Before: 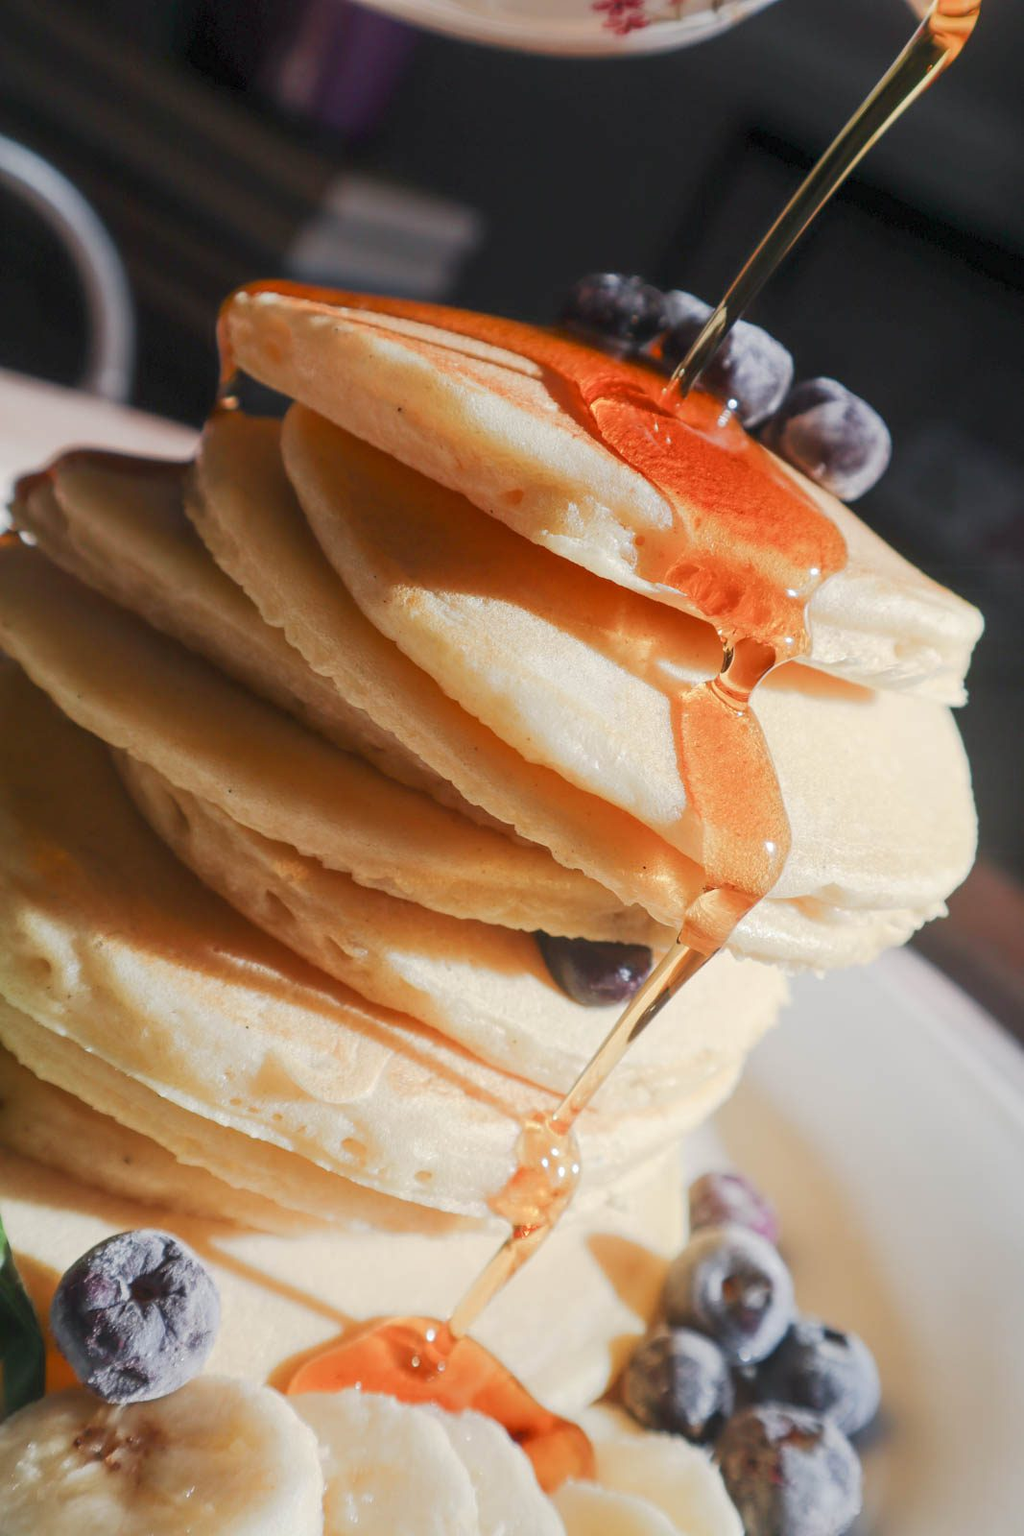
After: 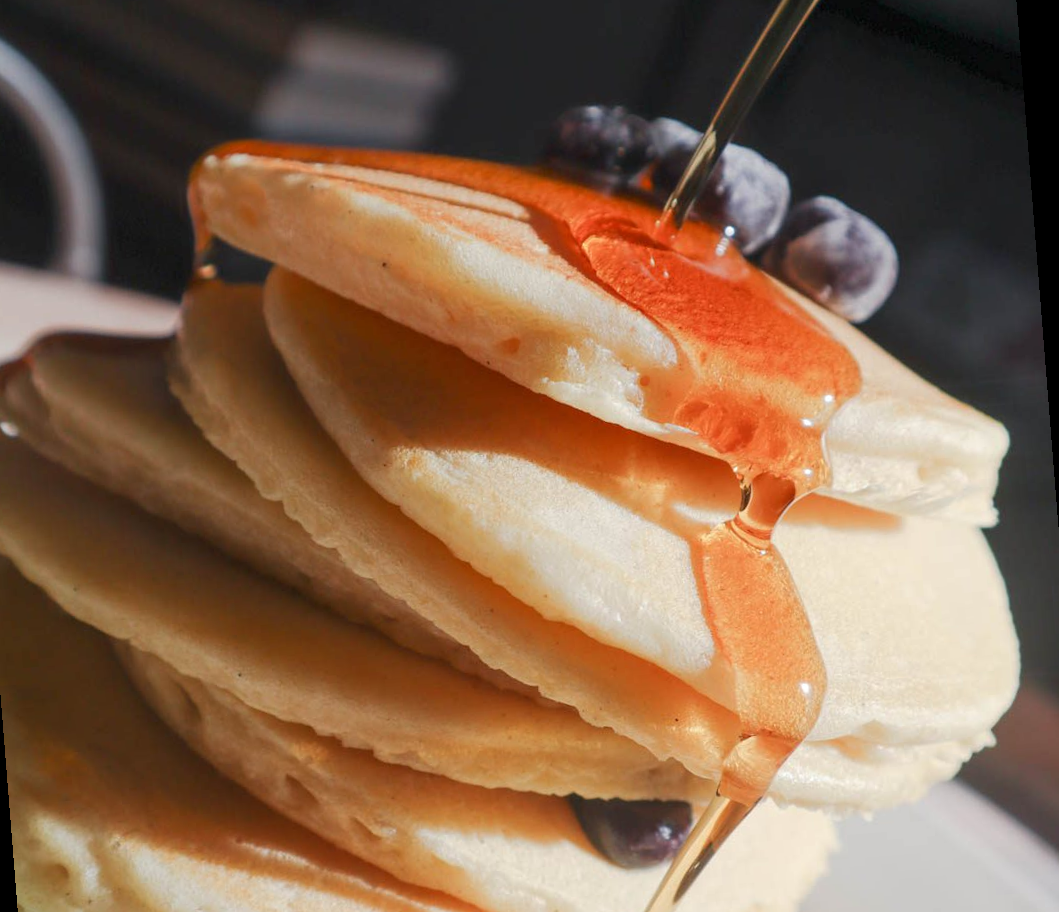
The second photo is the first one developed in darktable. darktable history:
crop and rotate: top 4.848%, bottom 29.503%
rotate and perspective: rotation -4.57°, crop left 0.054, crop right 0.944, crop top 0.087, crop bottom 0.914
